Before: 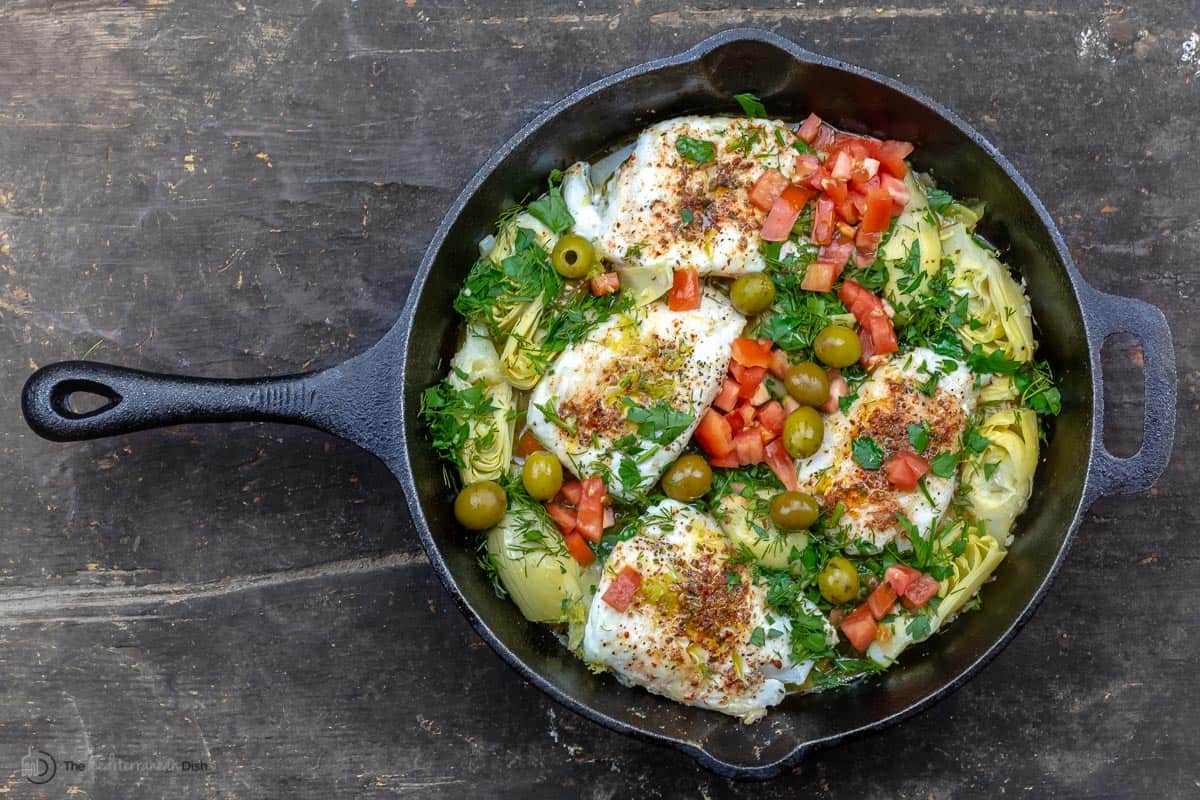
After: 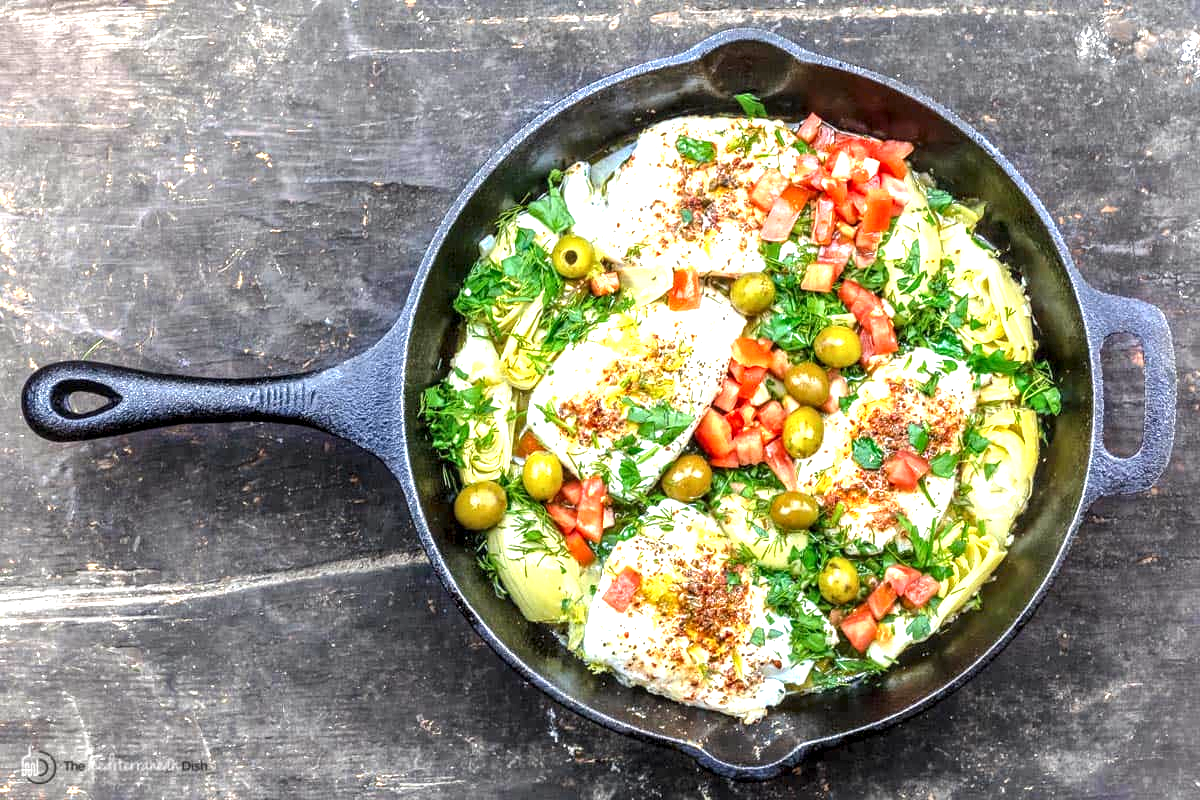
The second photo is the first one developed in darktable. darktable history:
local contrast: detail 142%
exposure: black level correction 0, exposure 1.45 EV, compensate exposure bias true, compensate highlight preservation false
